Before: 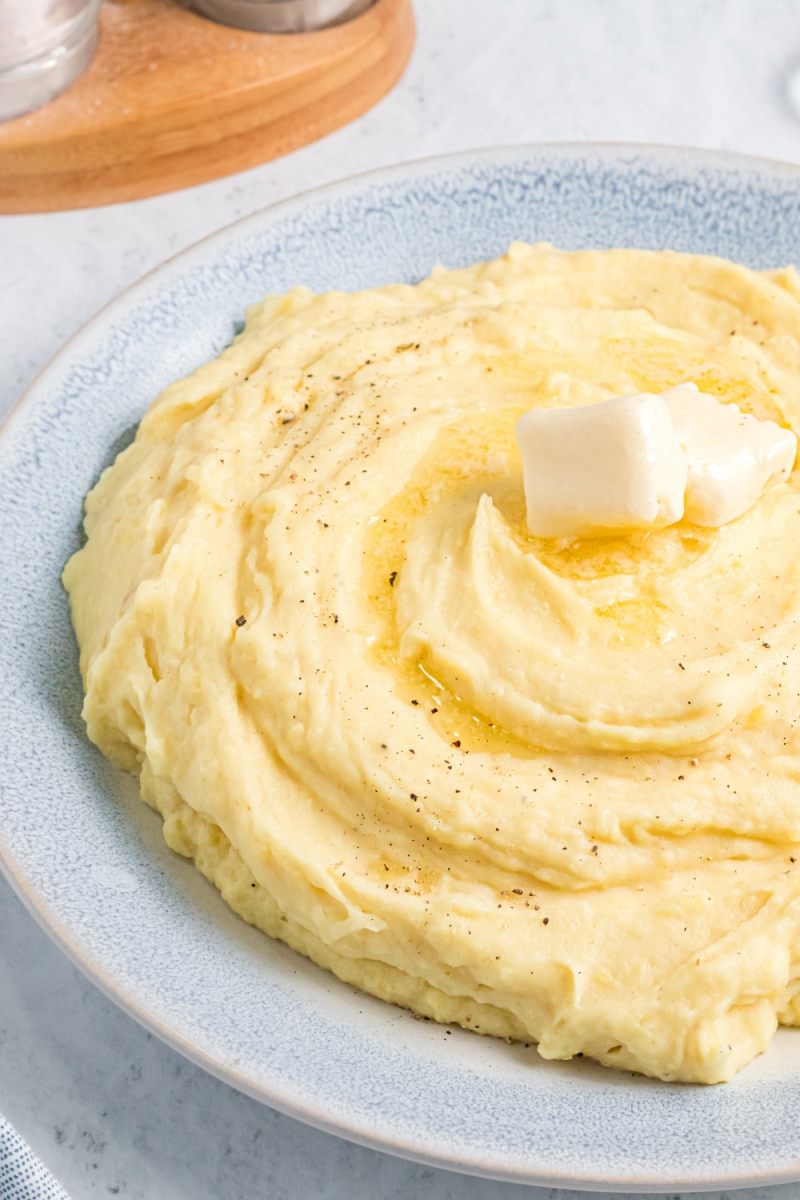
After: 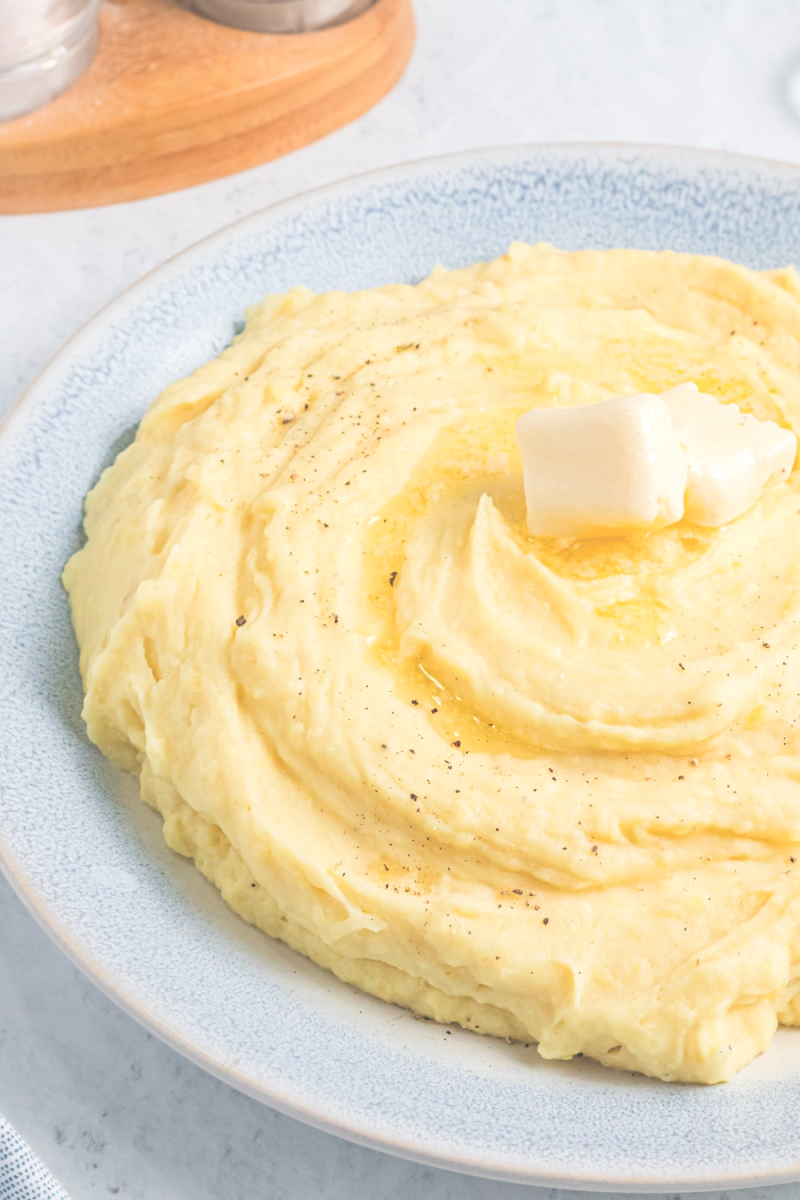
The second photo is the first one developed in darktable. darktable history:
contrast brightness saturation: brightness 0.15
exposure: black level correction -0.028, compensate highlight preservation false
